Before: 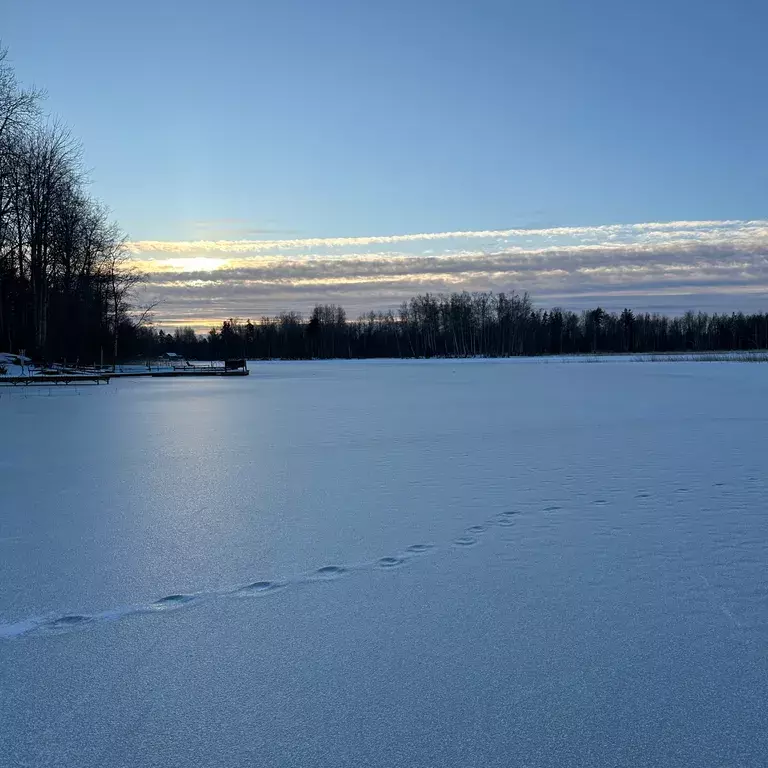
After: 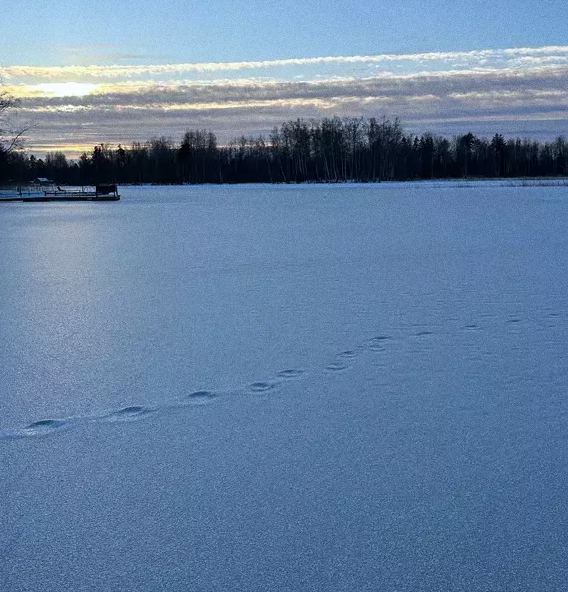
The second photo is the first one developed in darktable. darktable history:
white balance: red 0.976, blue 1.04
crop: left 16.871%, top 22.857%, right 9.116%
rotate and perspective: automatic cropping off
grain: on, module defaults
